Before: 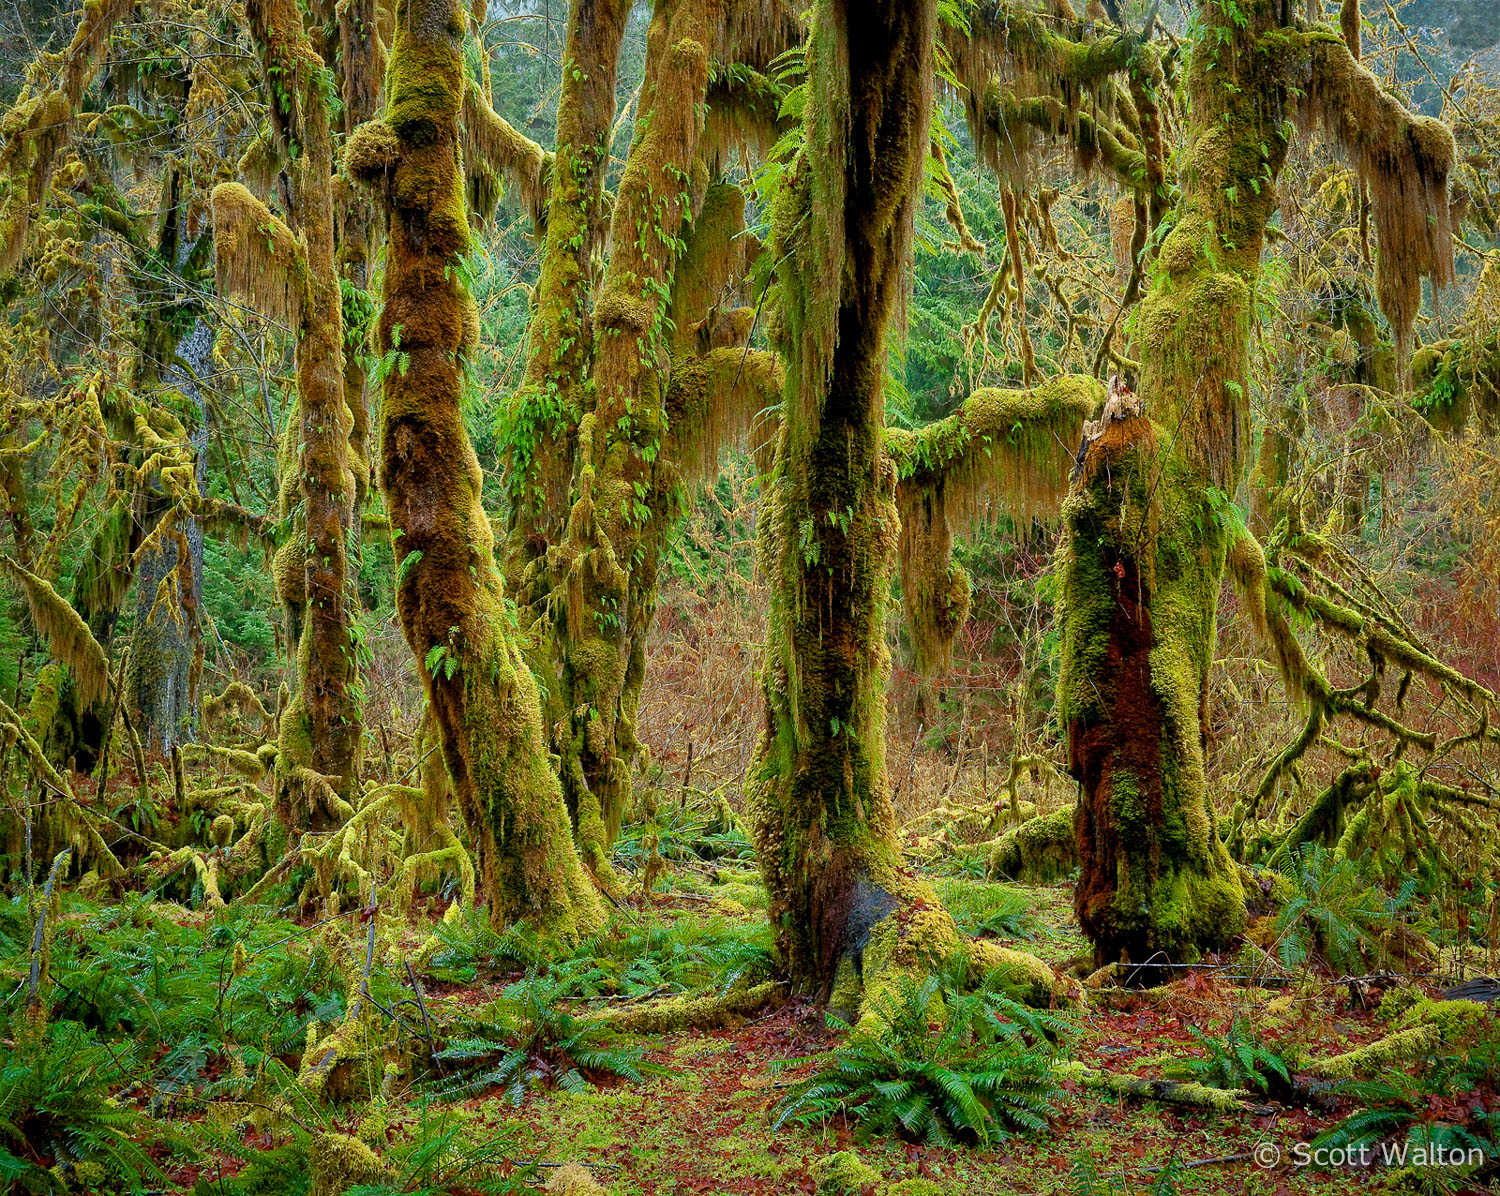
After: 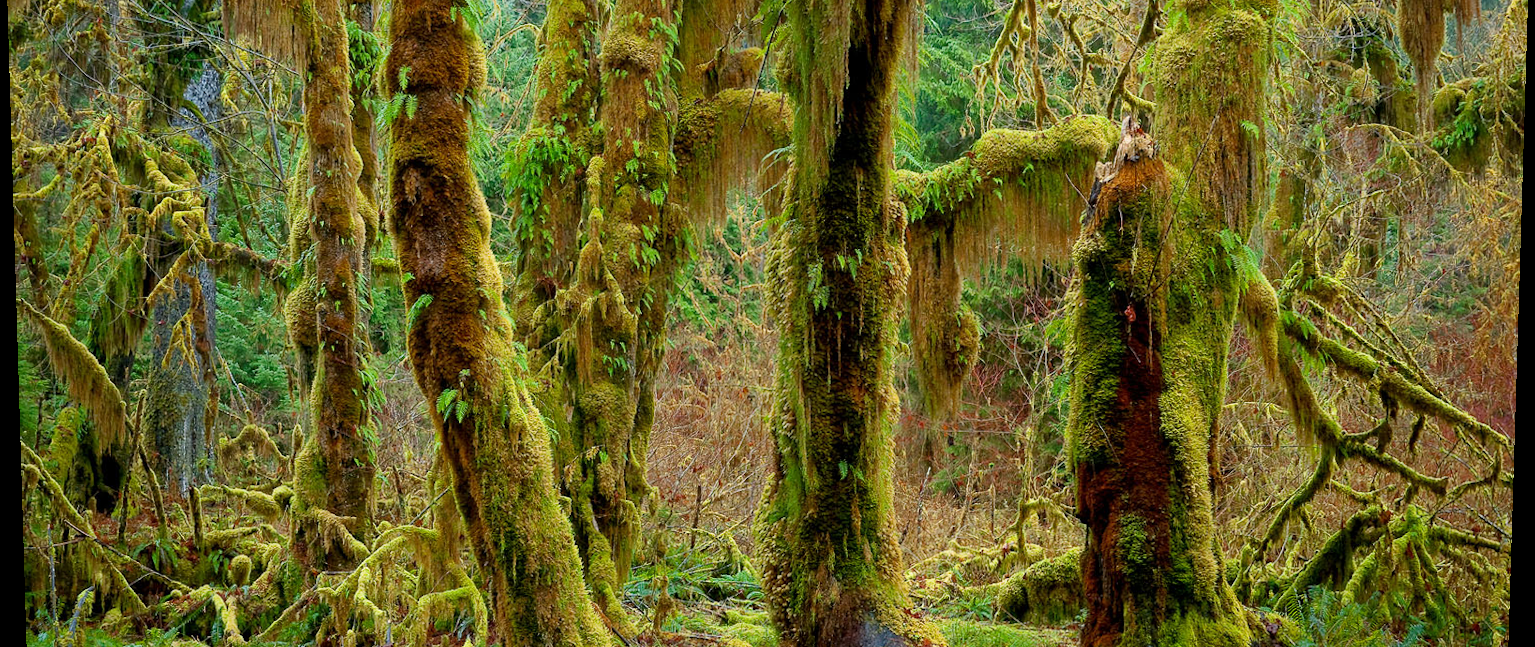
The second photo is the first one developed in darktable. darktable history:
crop and rotate: top 23.043%, bottom 23.437%
rotate and perspective: lens shift (vertical) 0.048, lens shift (horizontal) -0.024, automatic cropping off
